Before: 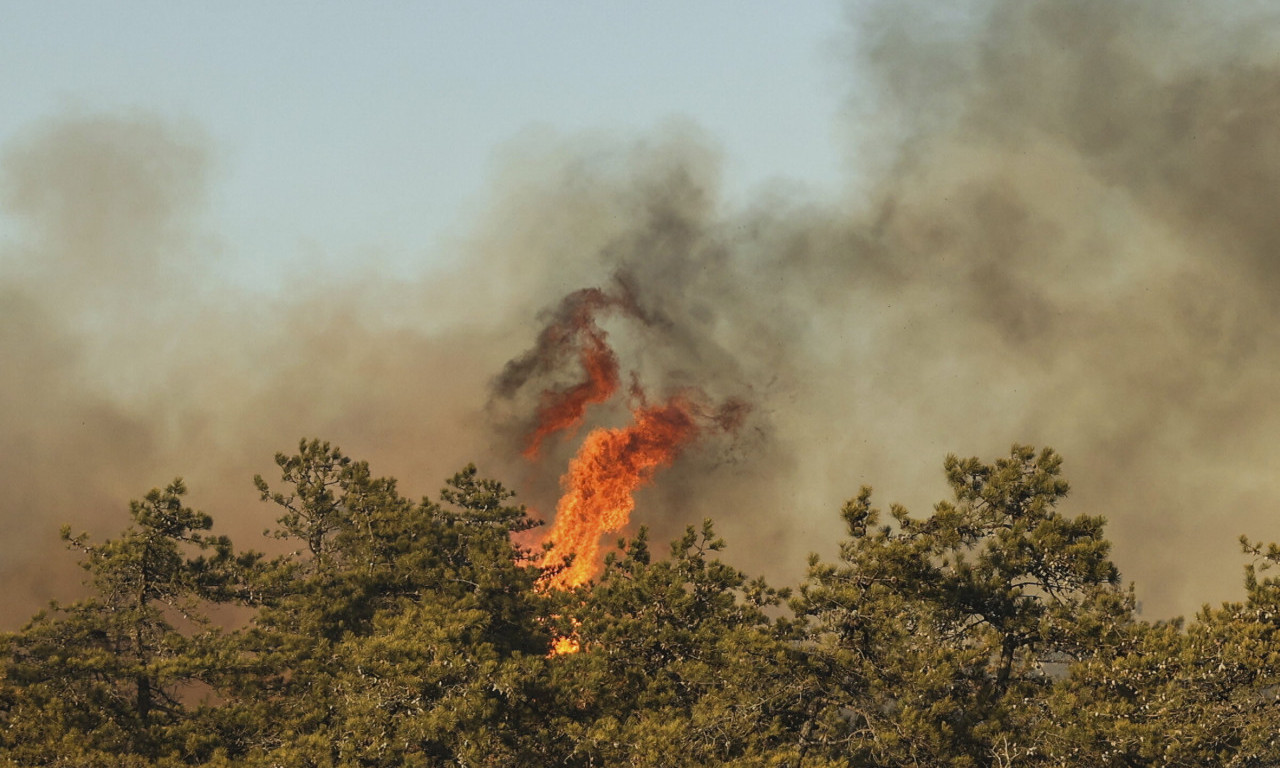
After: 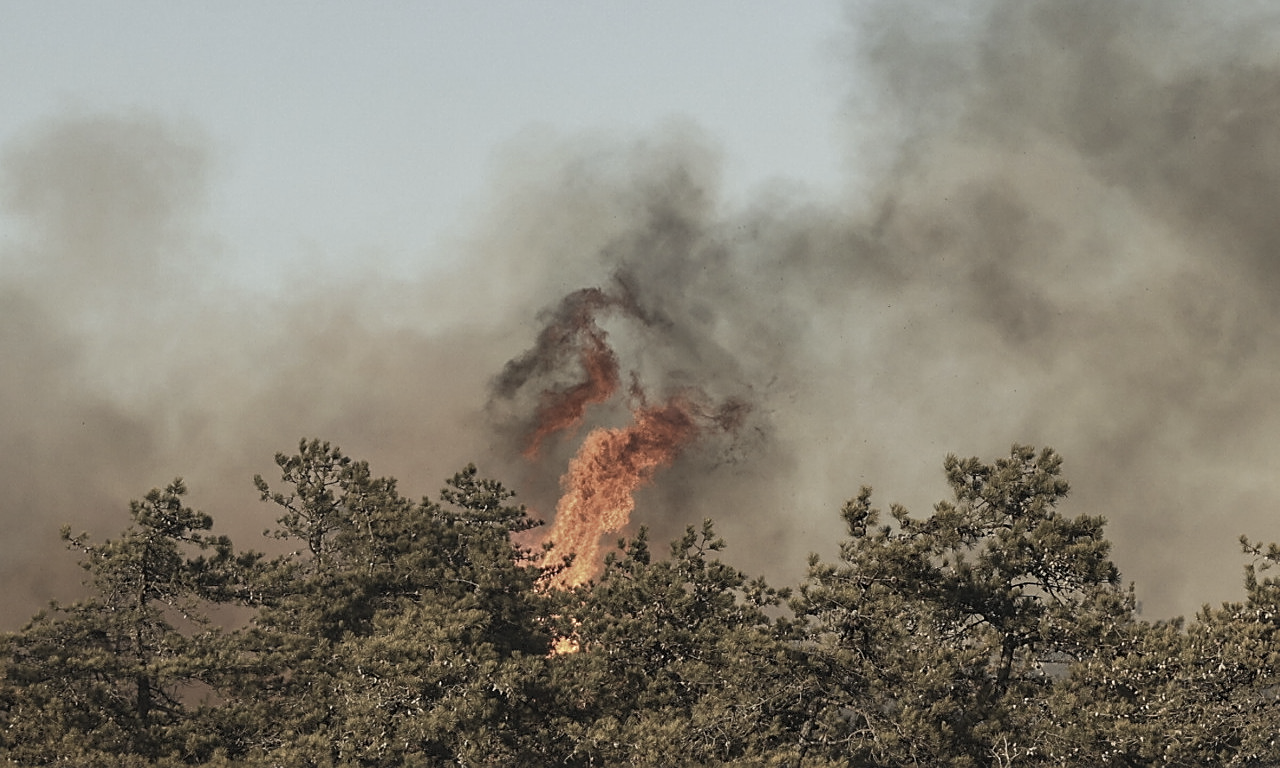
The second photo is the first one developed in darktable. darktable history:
color correction: saturation 0.5
sharpen: on, module defaults
